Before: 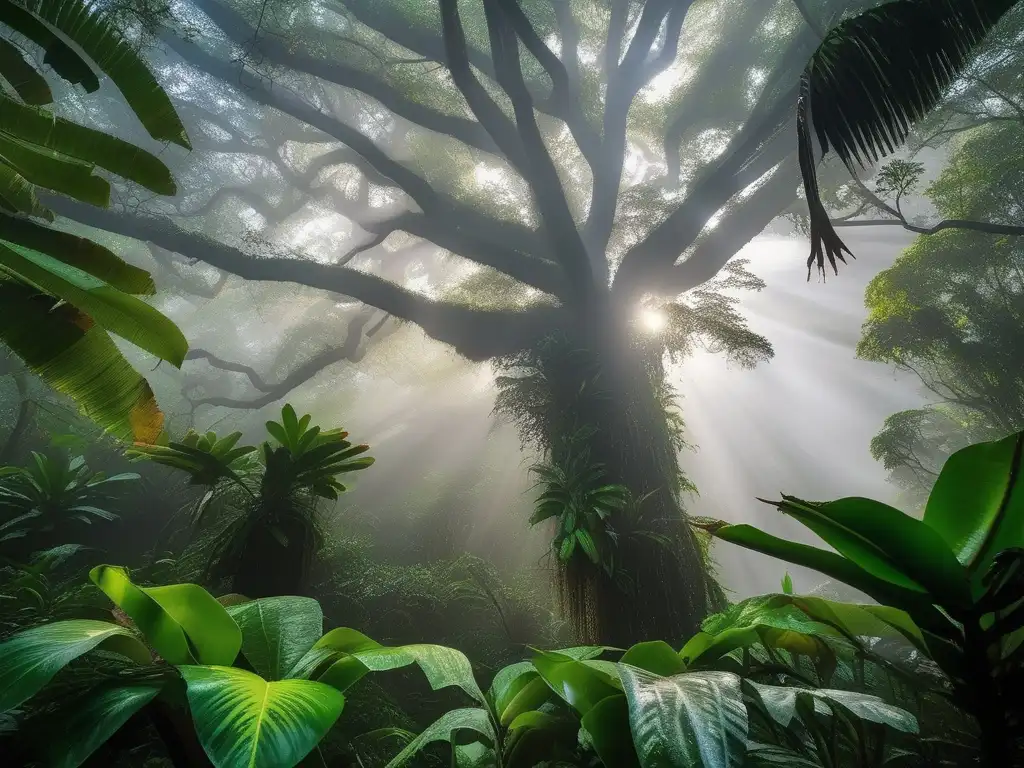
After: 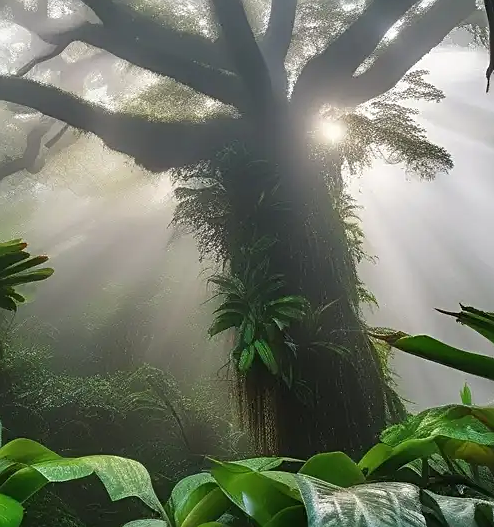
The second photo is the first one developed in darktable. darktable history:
crop: left 31.379%, top 24.658%, right 20.326%, bottom 6.628%
sharpen: on, module defaults
